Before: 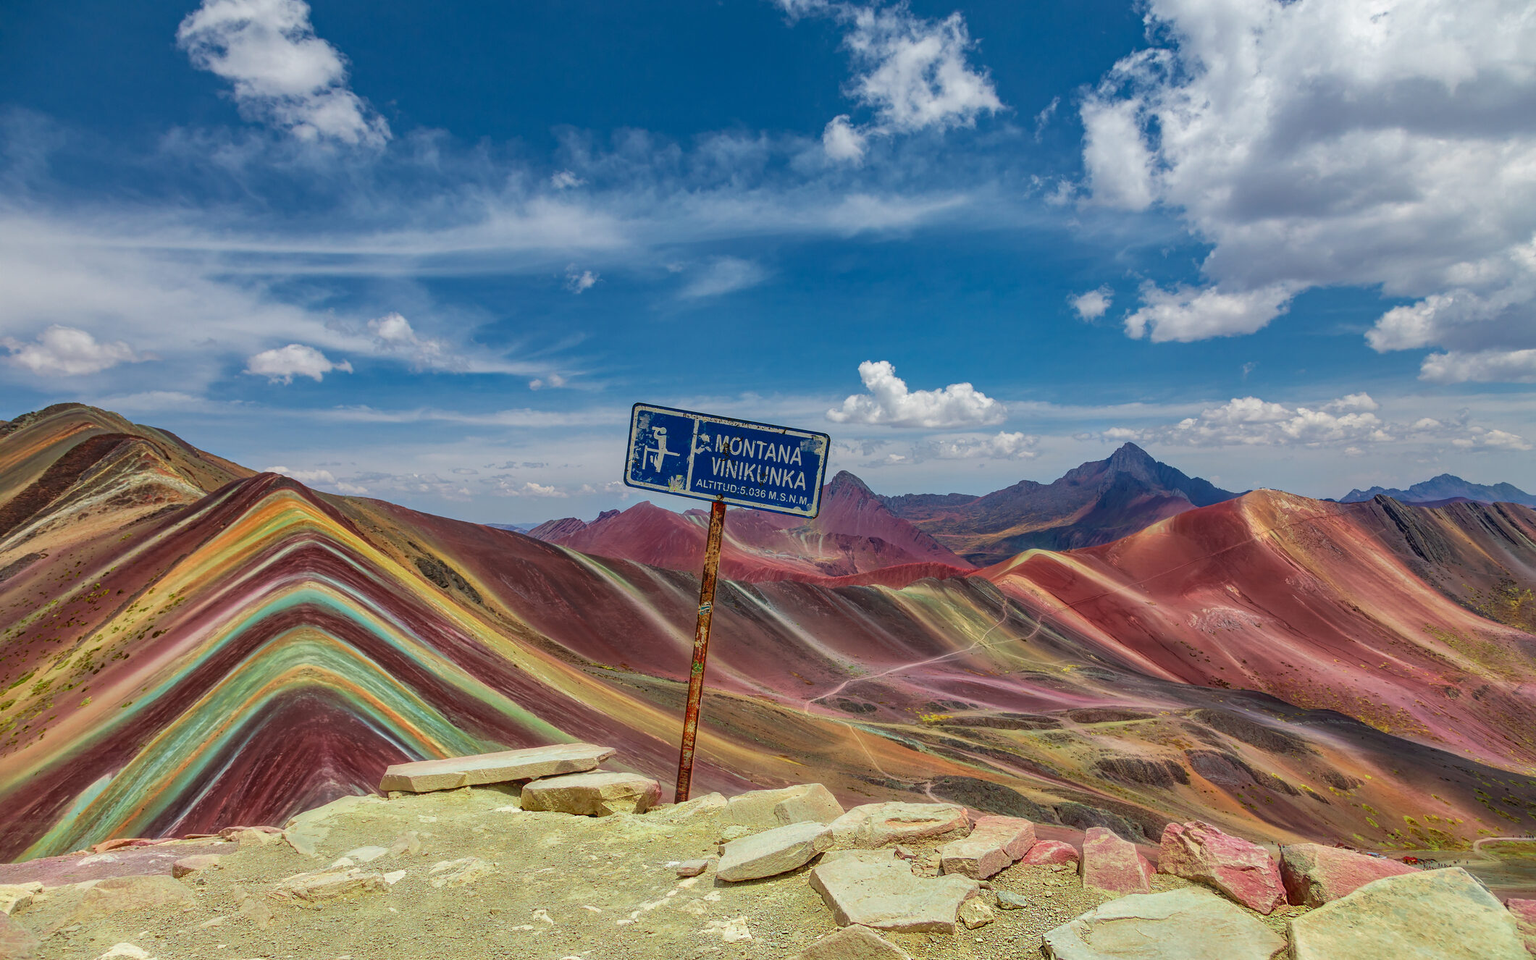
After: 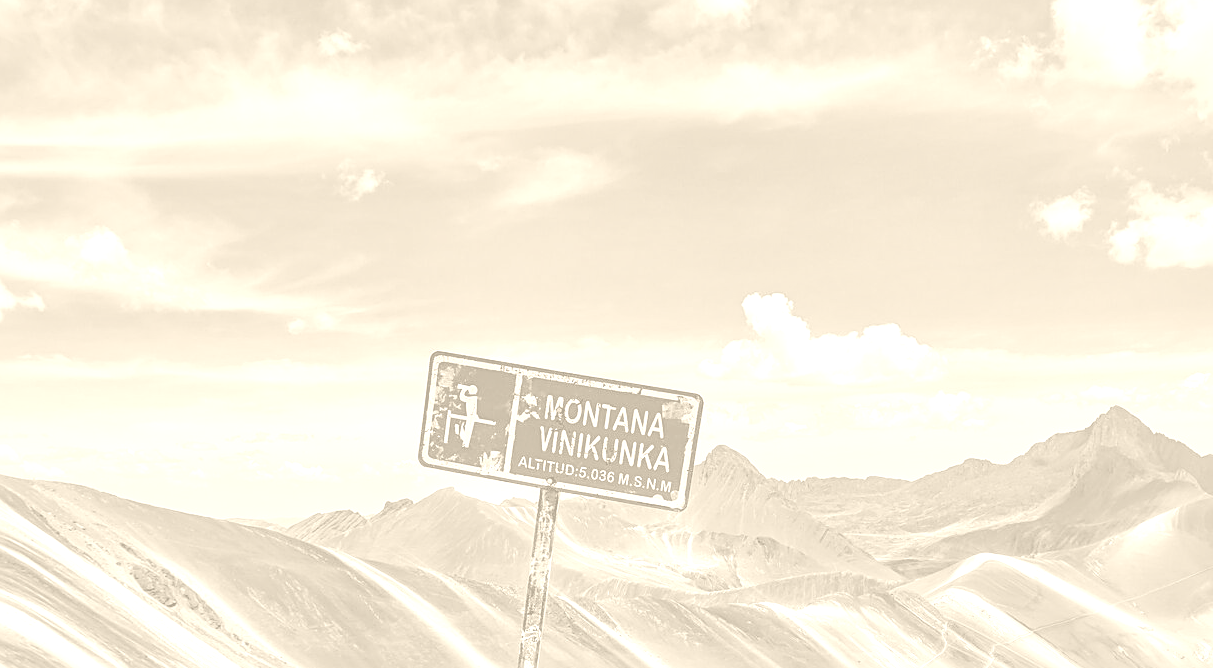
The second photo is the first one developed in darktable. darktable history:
contrast brightness saturation: contrast 0.04, saturation 0.16
crop: left 20.932%, top 15.471%, right 21.848%, bottom 34.081%
sharpen: on, module defaults
tone equalizer: -7 EV 0.15 EV, -6 EV 0.6 EV, -5 EV 1.15 EV, -4 EV 1.33 EV, -3 EV 1.15 EV, -2 EV 0.6 EV, -1 EV 0.15 EV, mask exposure compensation -0.5 EV
white balance: red 0.976, blue 1.04
colorize: hue 36°, saturation 71%, lightness 80.79%
color balance rgb: perceptual saturation grading › global saturation 20%, global vibrance 20%
